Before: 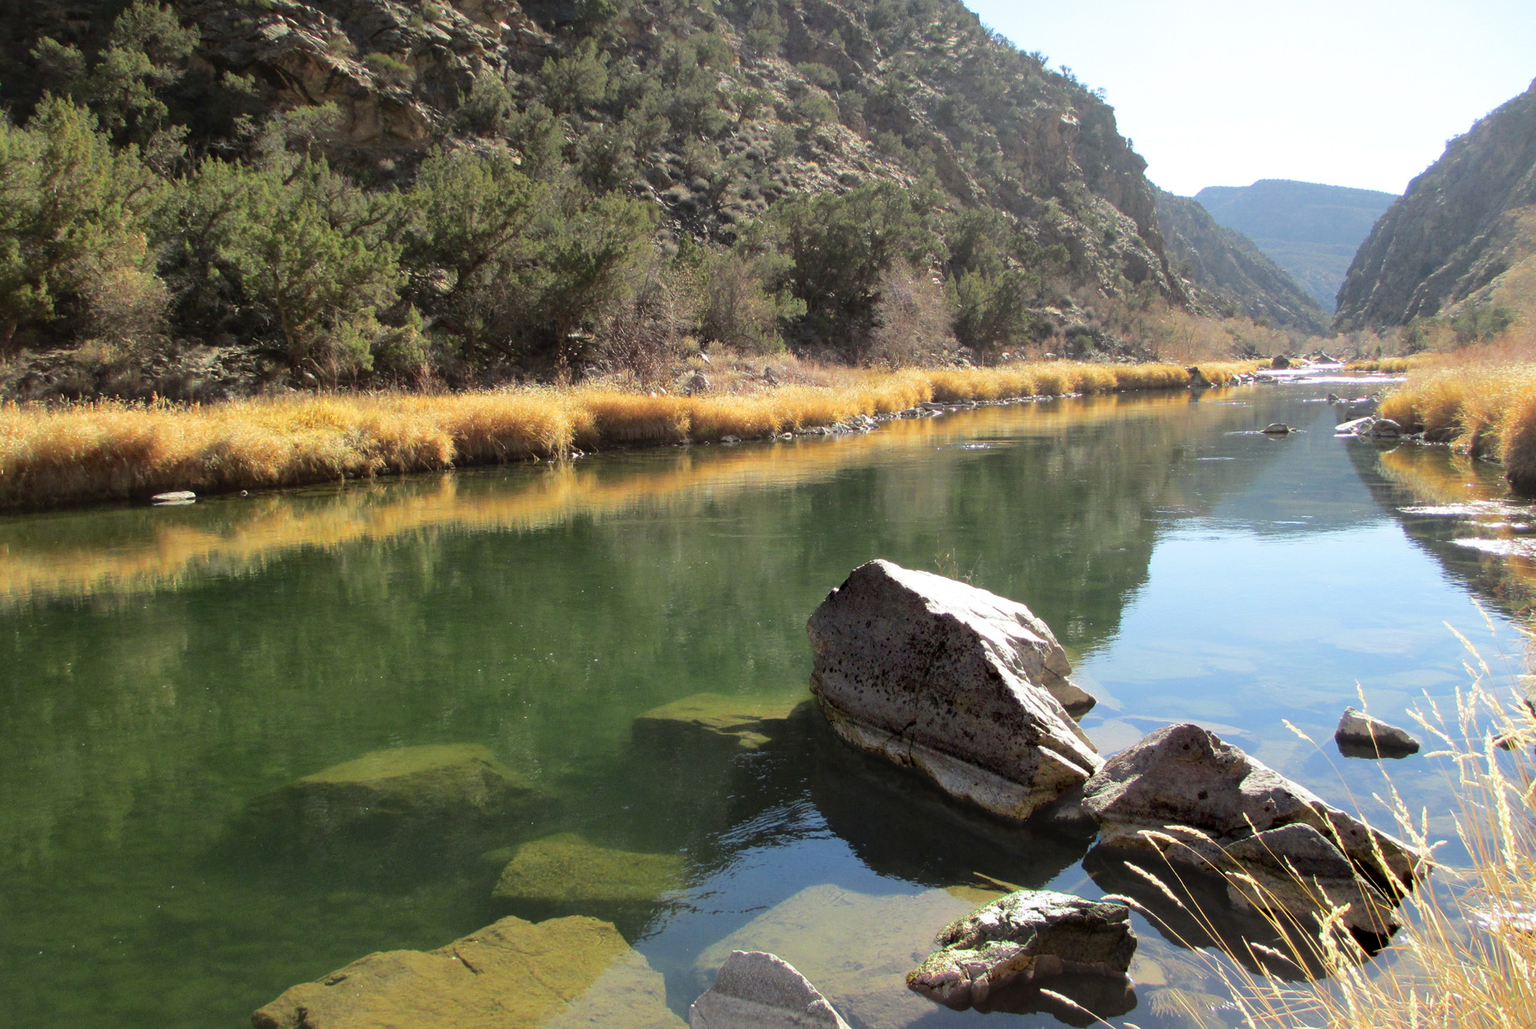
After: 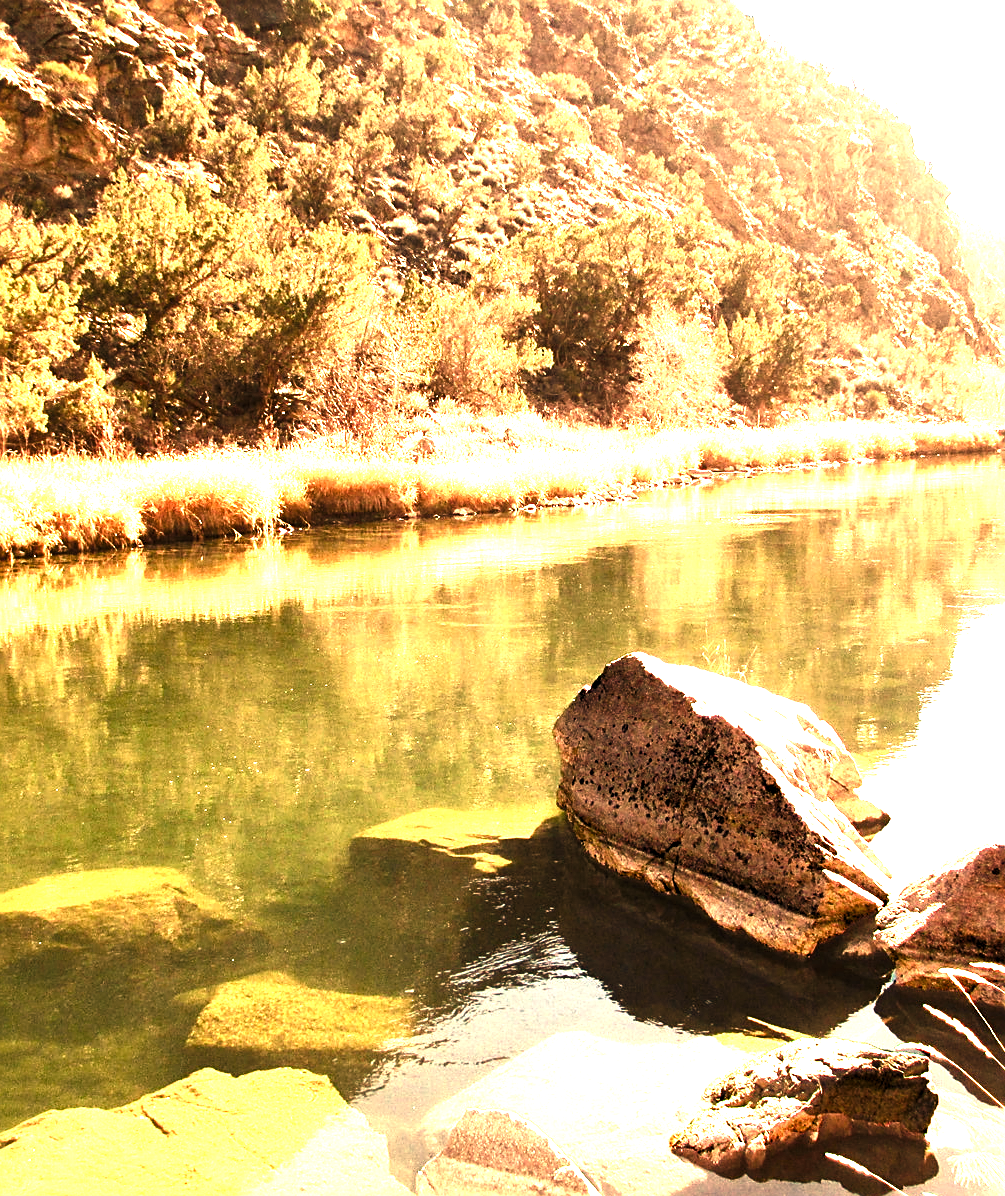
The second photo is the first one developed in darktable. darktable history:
tone equalizer: on, module defaults
crop: left 21.674%, right 22.086%
levels: levels [0.044, 0.475, 0.791]
white balance: red 1.467, blue 0.684
sharpen: on, module defaults
color balance rgb: perceptual saturation grading › global saturation 20%, perceptual saturation grading › highlights -25%, perceptual saturation grading › shadows 25%
exposure: black level correction 0, exposure 1.5 EV, compensate exposure bias true, compensate highlight preservation false
